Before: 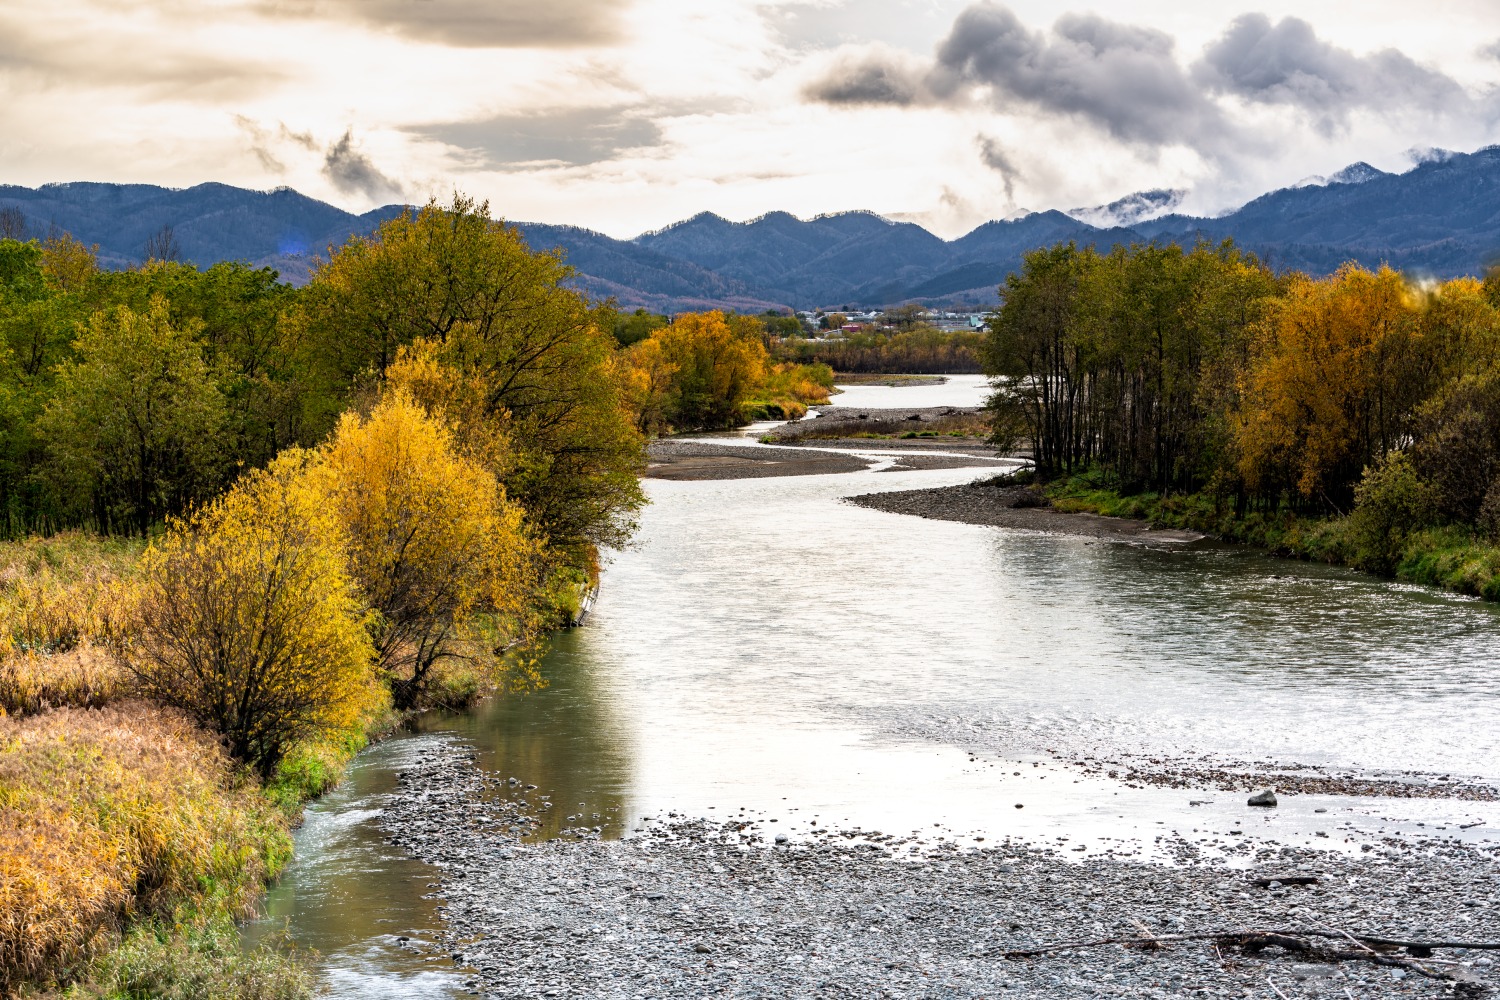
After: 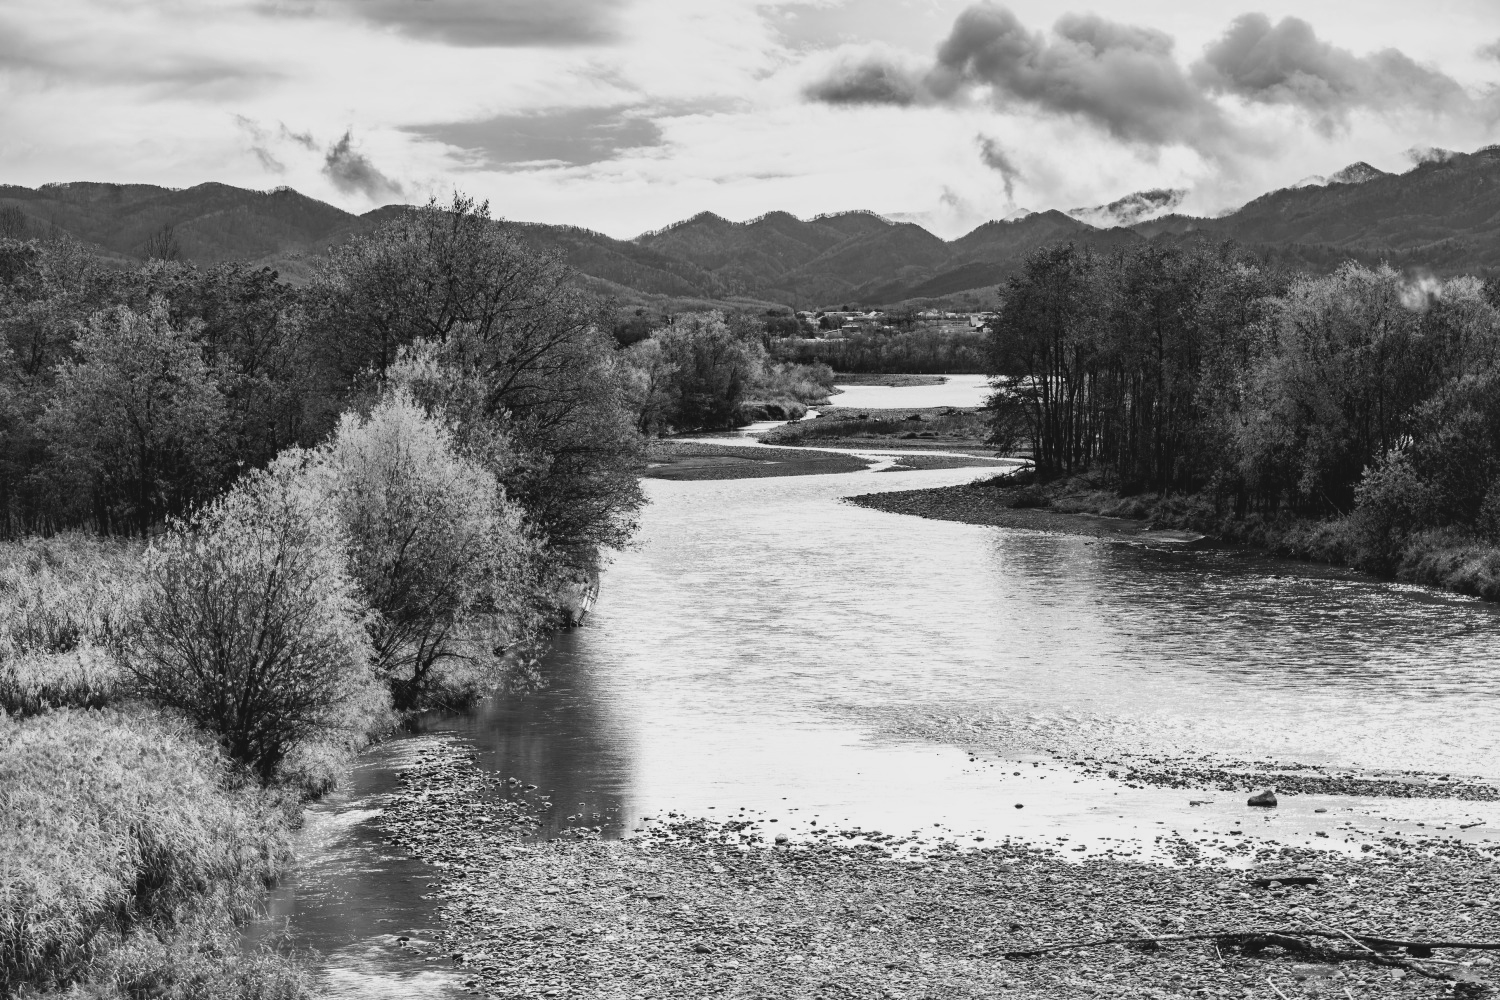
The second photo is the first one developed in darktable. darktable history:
contrast brightness saturation: contrast 0.15, brightness -0.01, saturation 0.1
shadows and highlights: shadows 25, white point adjustment -3, highlights -30
local contrast: mode bilateral grid, contrast 20, coarseness 50, detail 120%, midtone range 0.2
monochrome: on, module defaults
exposure: black level correction -0.014, exposure -0.193 EV, compensate highlight preservation false
